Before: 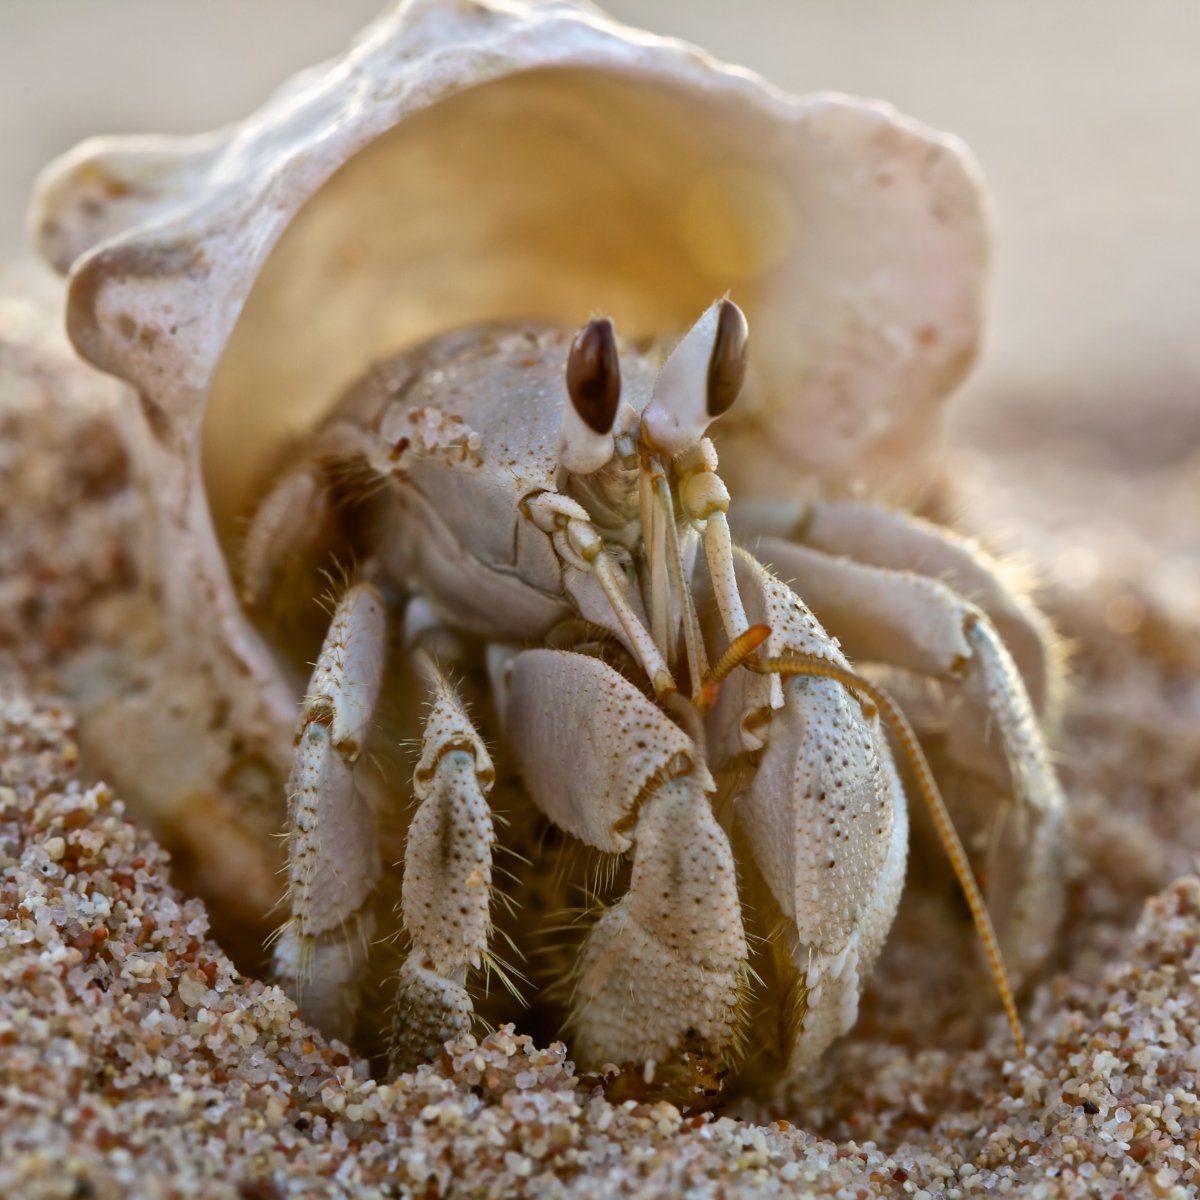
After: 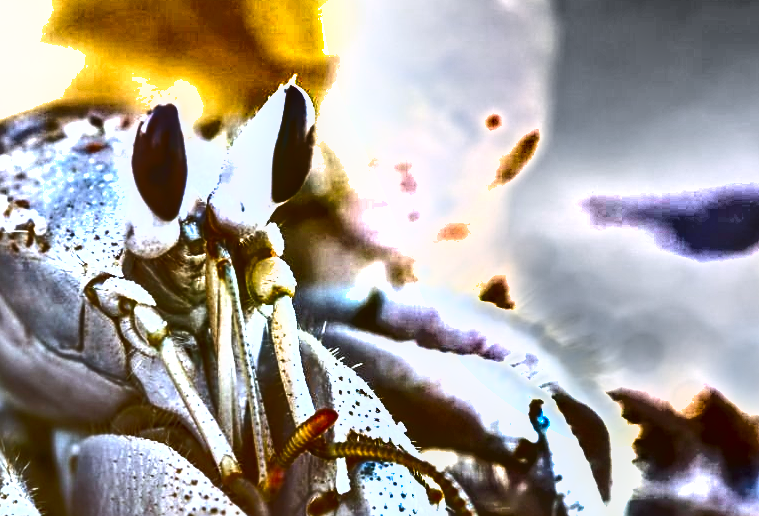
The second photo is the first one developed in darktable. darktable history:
crop: left 36.169%, top 17.957%, right 0.503%, bottom 39.006%
sharpen: on, module defaults
local contrast: on, module defaults
shadows and highlights: shadows 20.97, highlights -81.91, soften with gaussian
color calibration: illuminant custom, x 0.388, y 0.387, temperature 3801.46 K
exposure: black level correction 0.001, exposure 1.736 EV, compensate highlight preservation false
